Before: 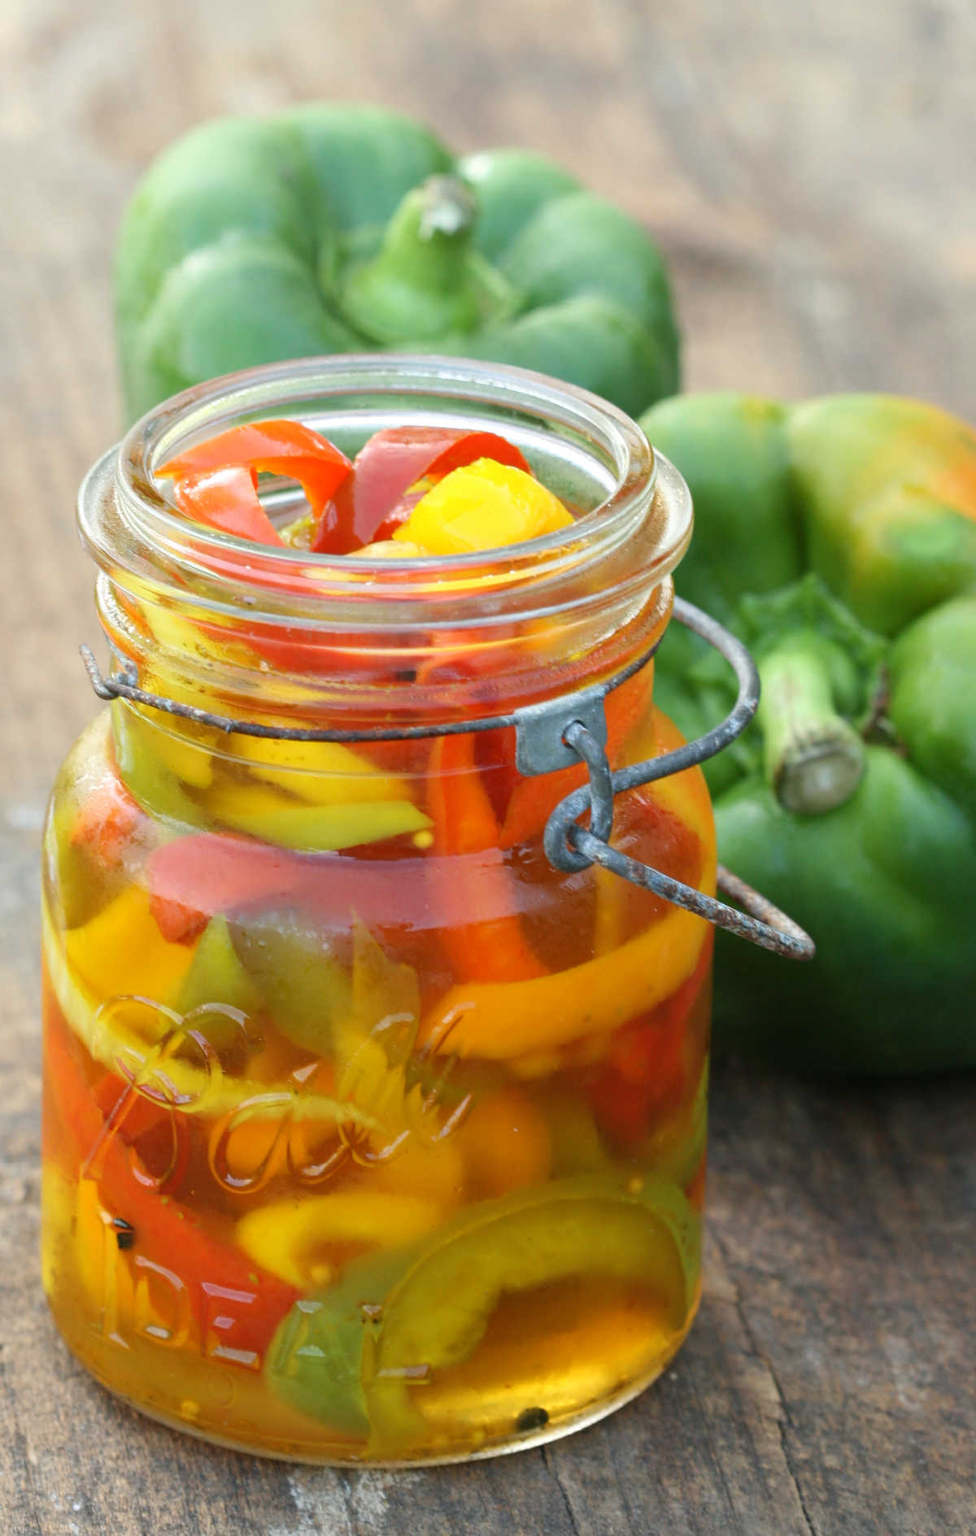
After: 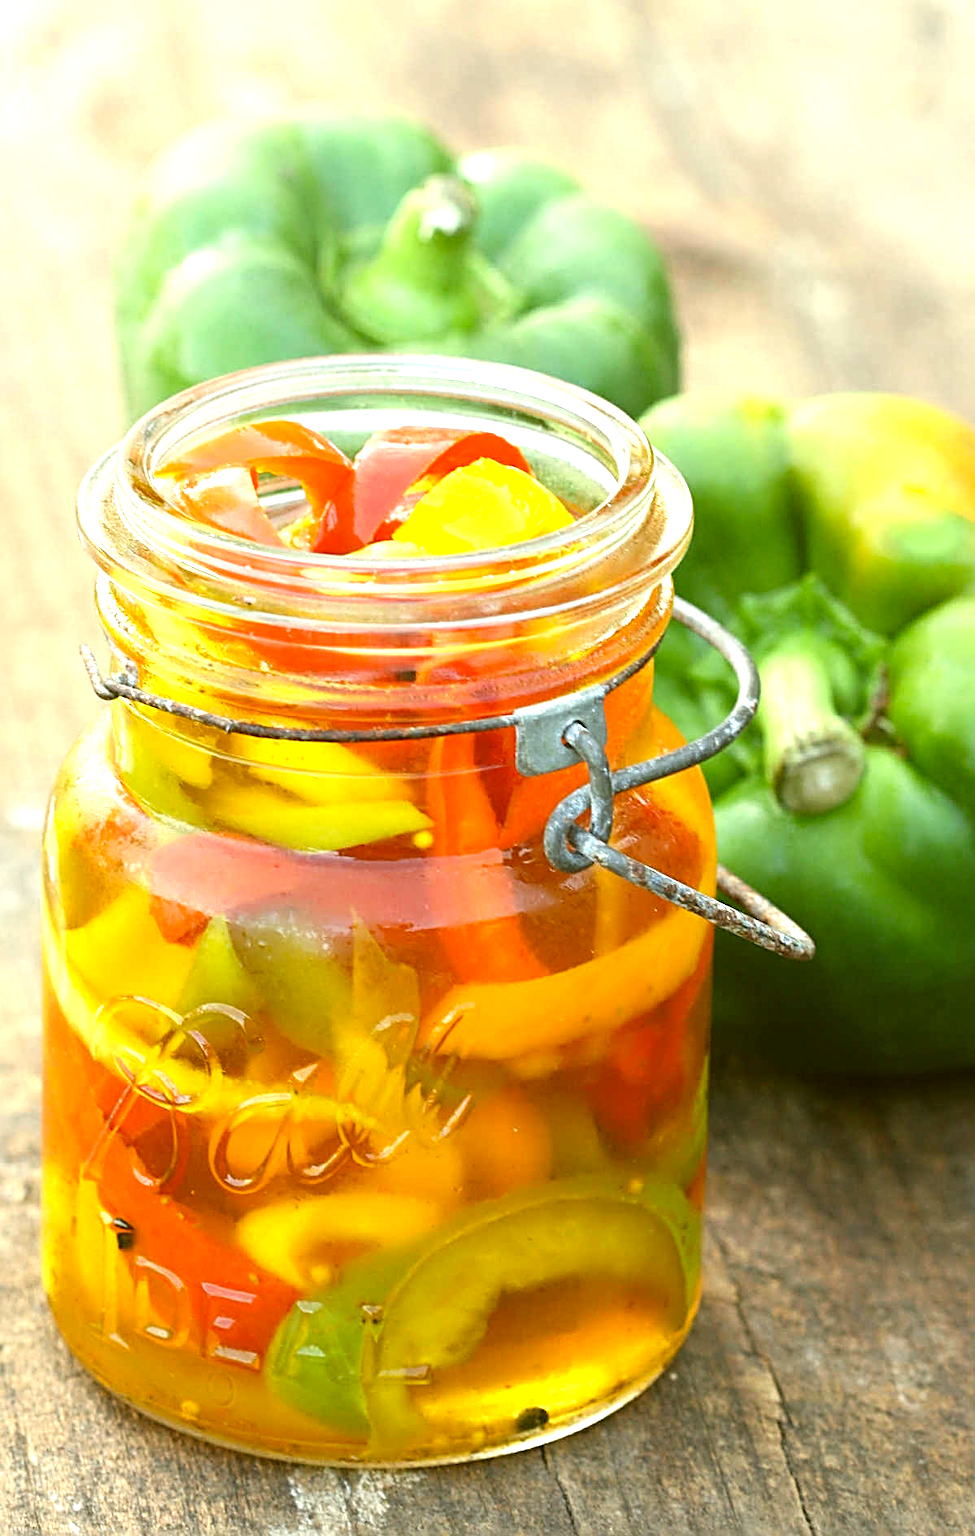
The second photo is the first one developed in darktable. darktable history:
exposure: black level correction 0, exposure 0.891 EV, compensate highlight preservation false
color correction: highlights a* -1.34, highlights b* 10.51, shadows a* 0.546, shadows b* 19.65
sharpen: radius 2.848, amount 0.723
